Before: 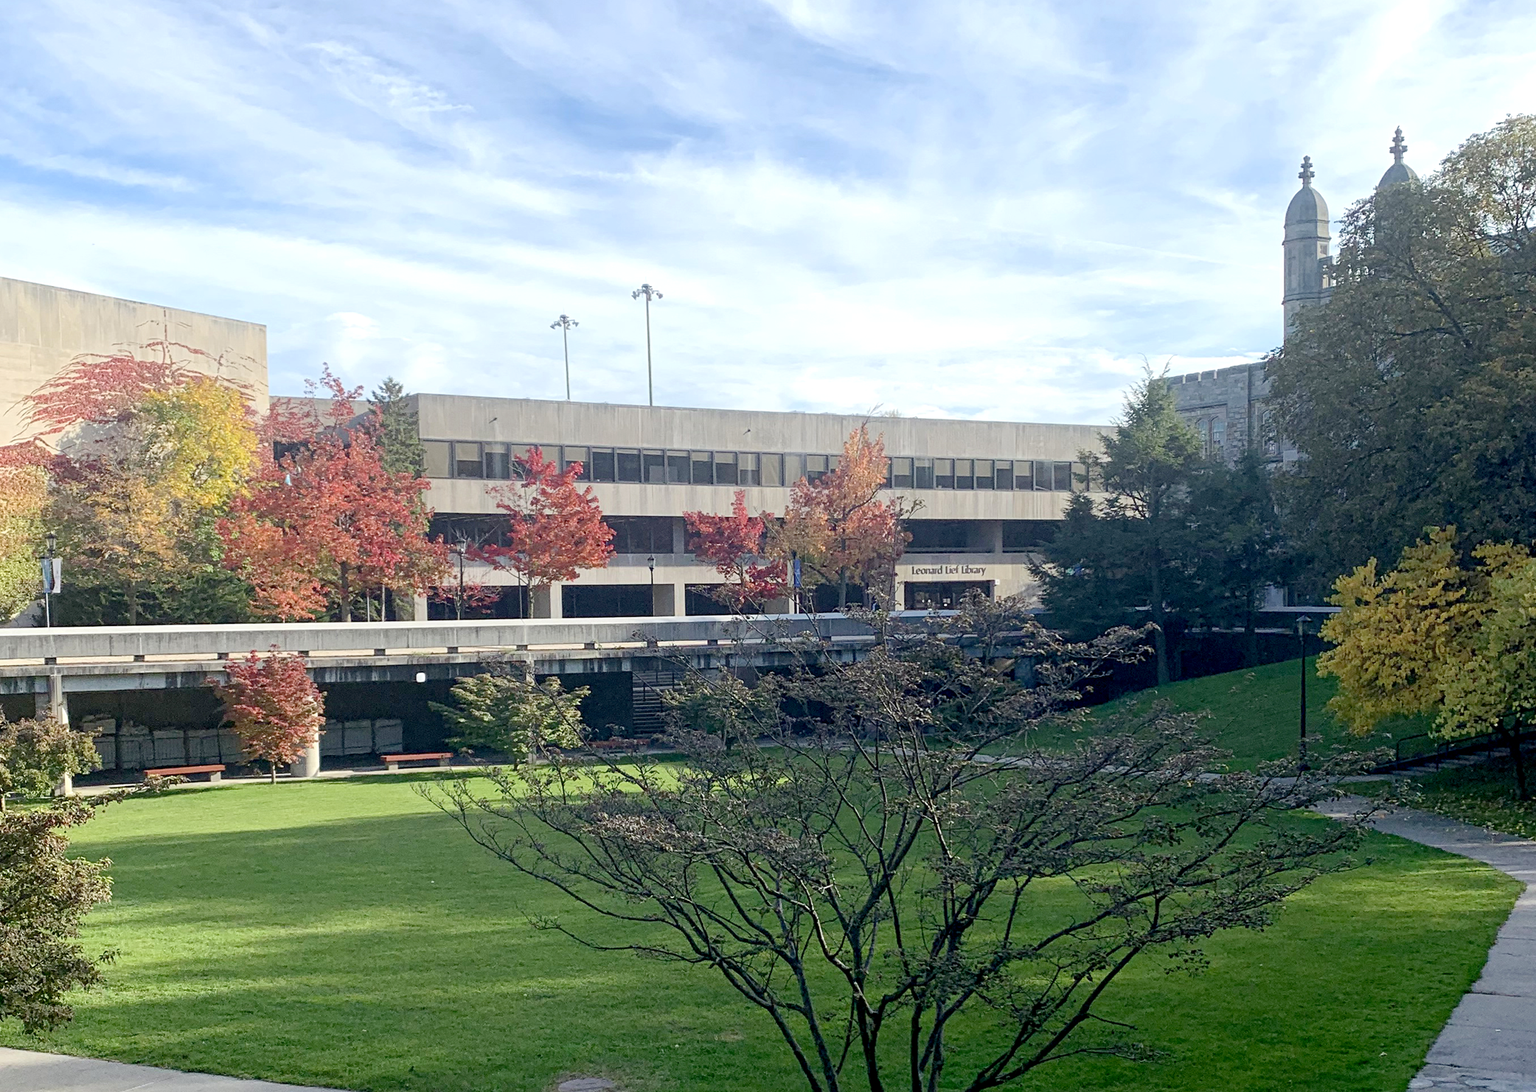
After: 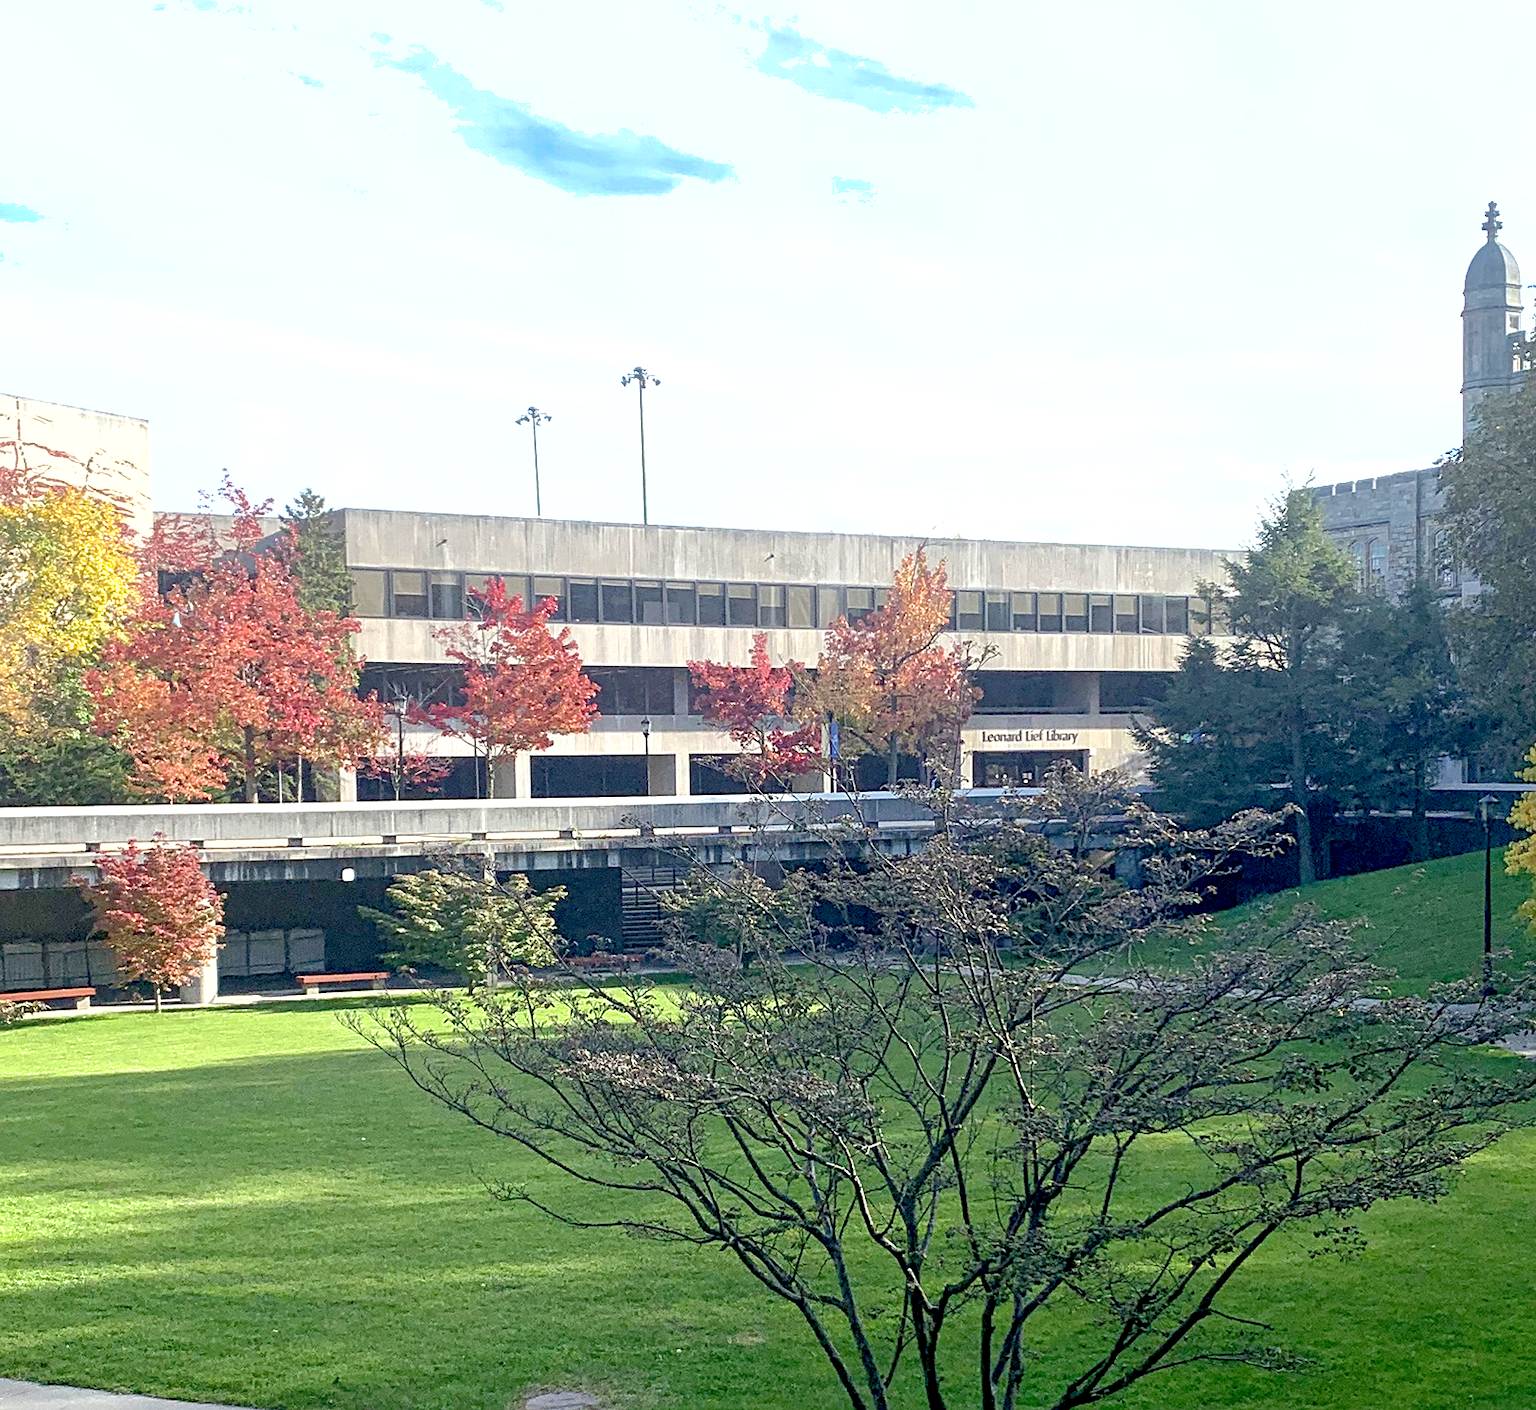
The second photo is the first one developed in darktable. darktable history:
exposure: black level correction 0, exposure 0.7 EV, compensate exposure bias true, compensate highlight preservation false
shadows and highlights: on, module defaults
sharpen: amount 0.2
crop: left 9.88%, right 12.664%
local contrast: highlights 100%, shadows 100%, detail 120%, midtone range 0.2
